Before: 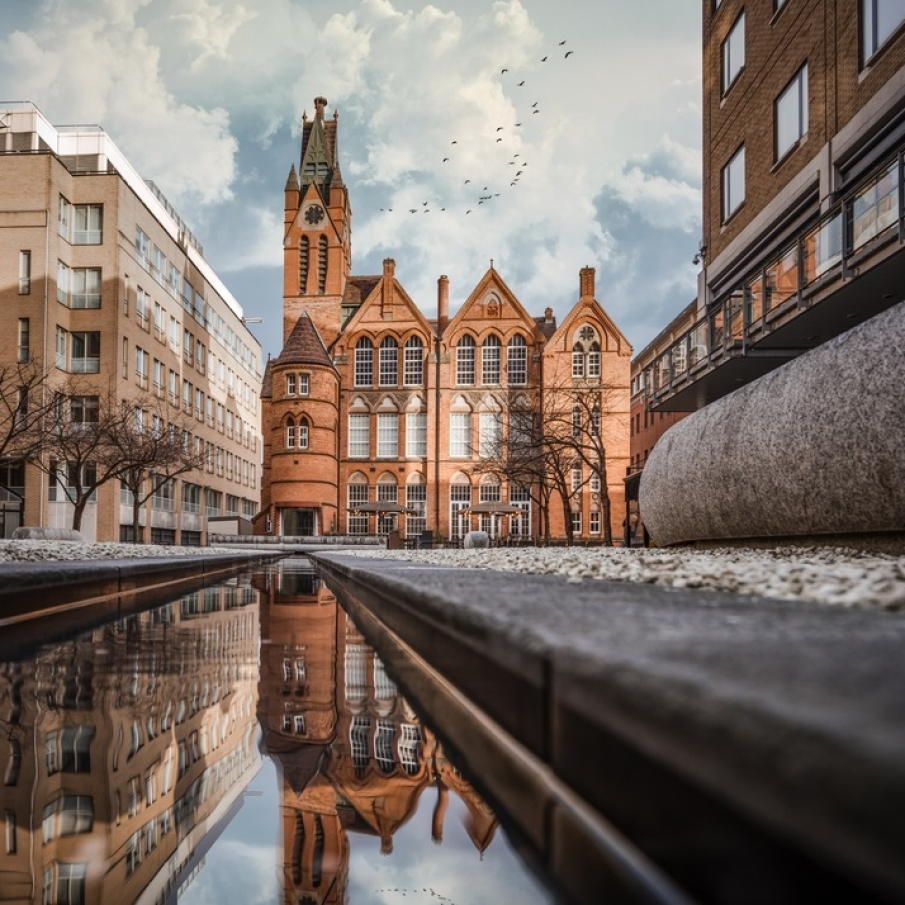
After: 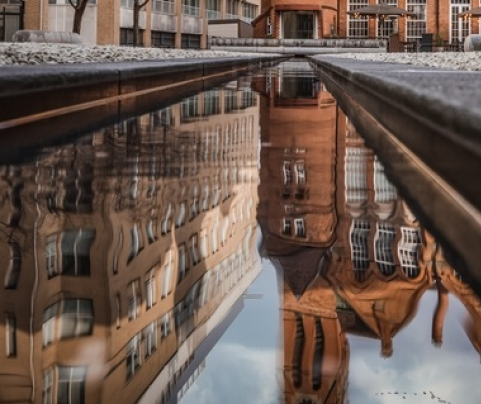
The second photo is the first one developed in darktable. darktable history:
crop and rotate: top 55.119%, right 46.749%, bottom 0.19%
